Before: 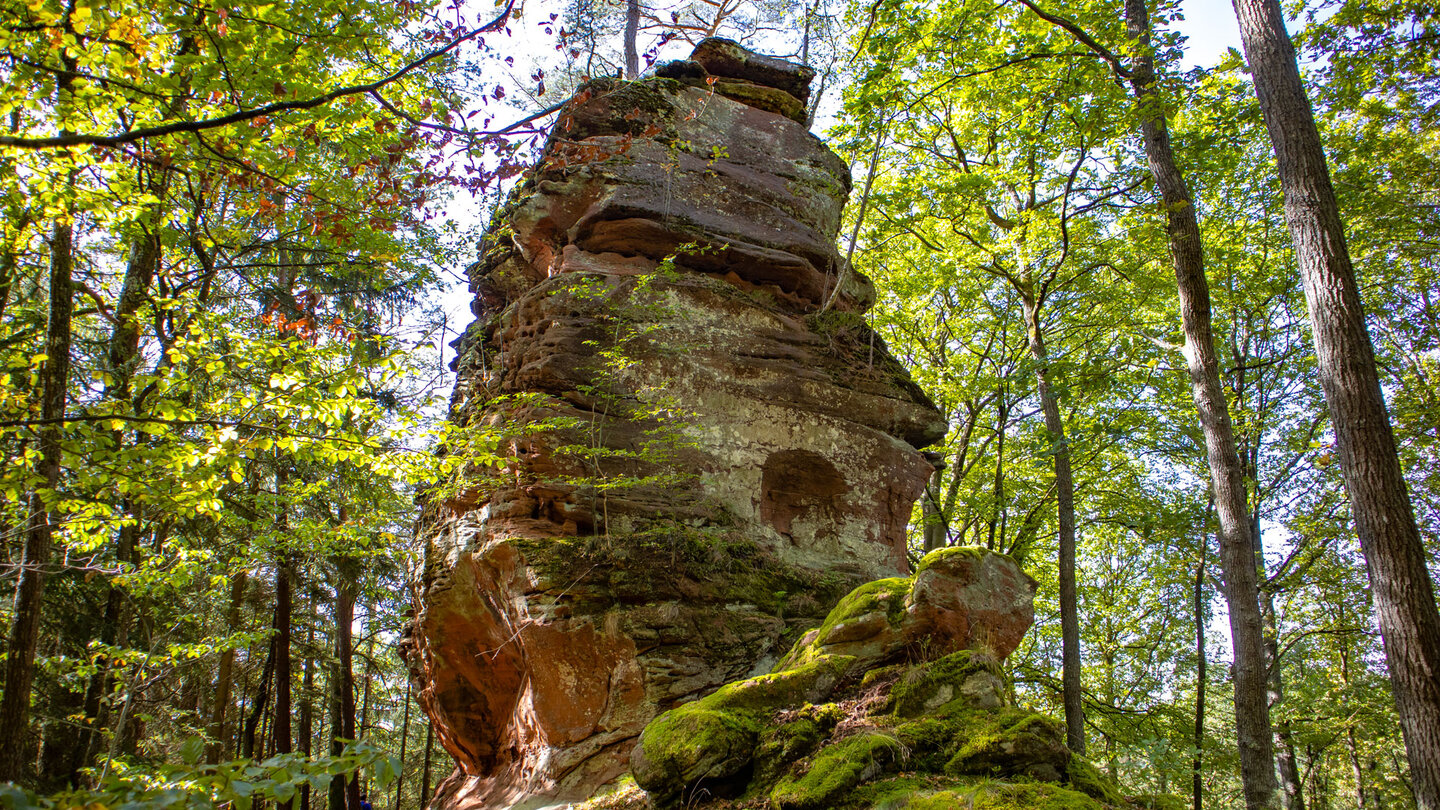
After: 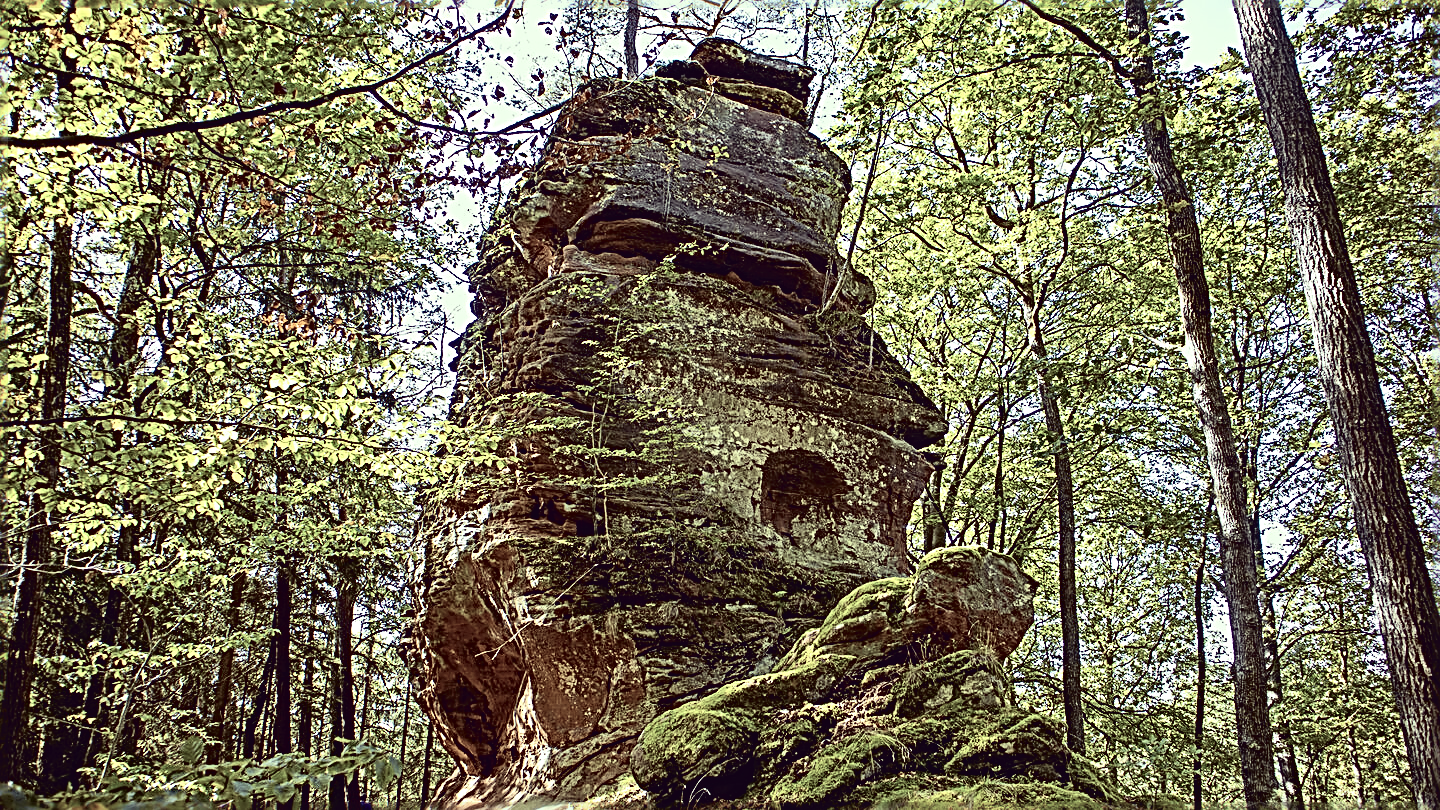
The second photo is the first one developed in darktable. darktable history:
sharpen: radius 3.17, amount 1.722
color correction: highlights a* -20.65, highlights b* 20.13, shadows a* 20.02, shadows b* -20.86, saturation 0.414
tone curve: curves: ch0 [(0, 0.021) (0.148, 0.076) (0.232, 0.191) (0.398, 0.423) (0.572, 0.672) (0.705, 0.812) (0.877, 0.931) (0.99, 0.987)]; ch1 [(0, 0) (0.377, 0.325) (0.493, 0.486) (0.508, 0.502) (0.515, 0.514) (0.554, 0.586) (0.623, 0.658) (0.701, 0.704) (0.778, 0.751) (1, 1)]; ch2 [(0, 0) (0.431, 0.398) (0.485, 0.486) (0.495, 0.498) (0.511, 0.507) (0.58, 0.66) (0.679, 0.757) (0.749, 0.829) (1, 0.991)], color space Lab, independent channels, preserve colors none
